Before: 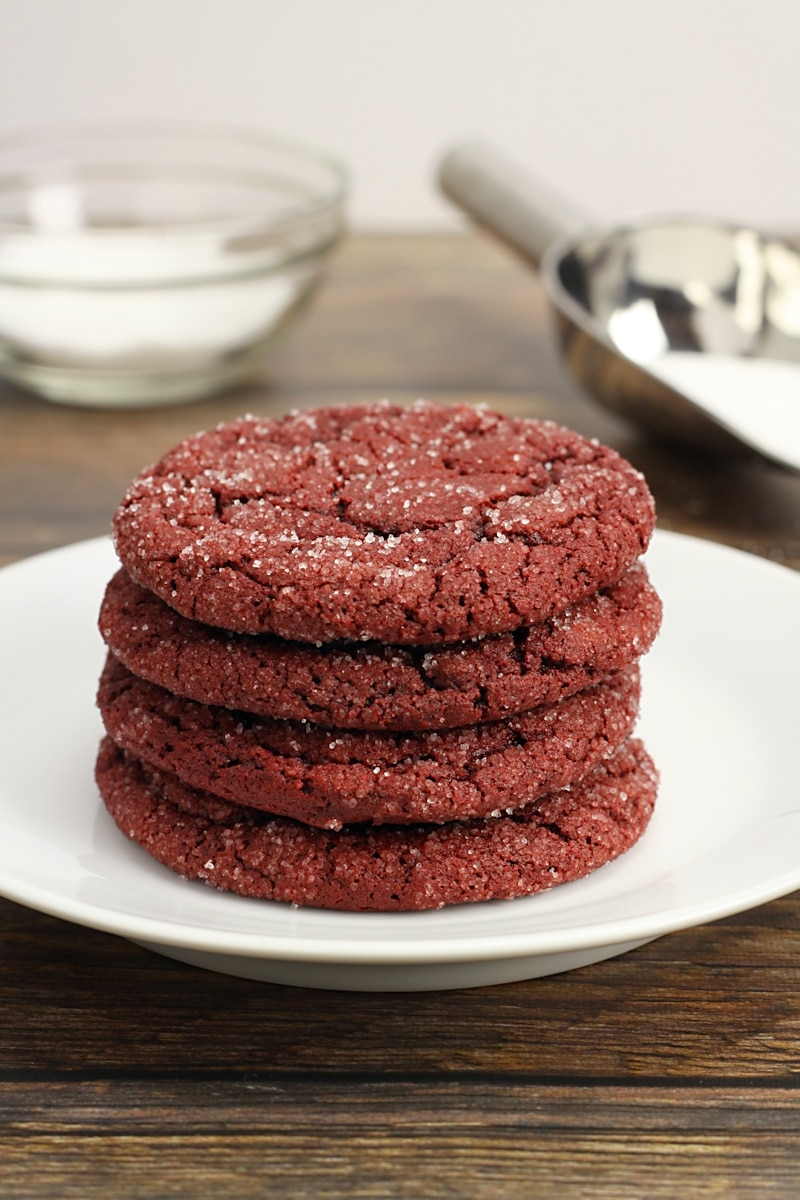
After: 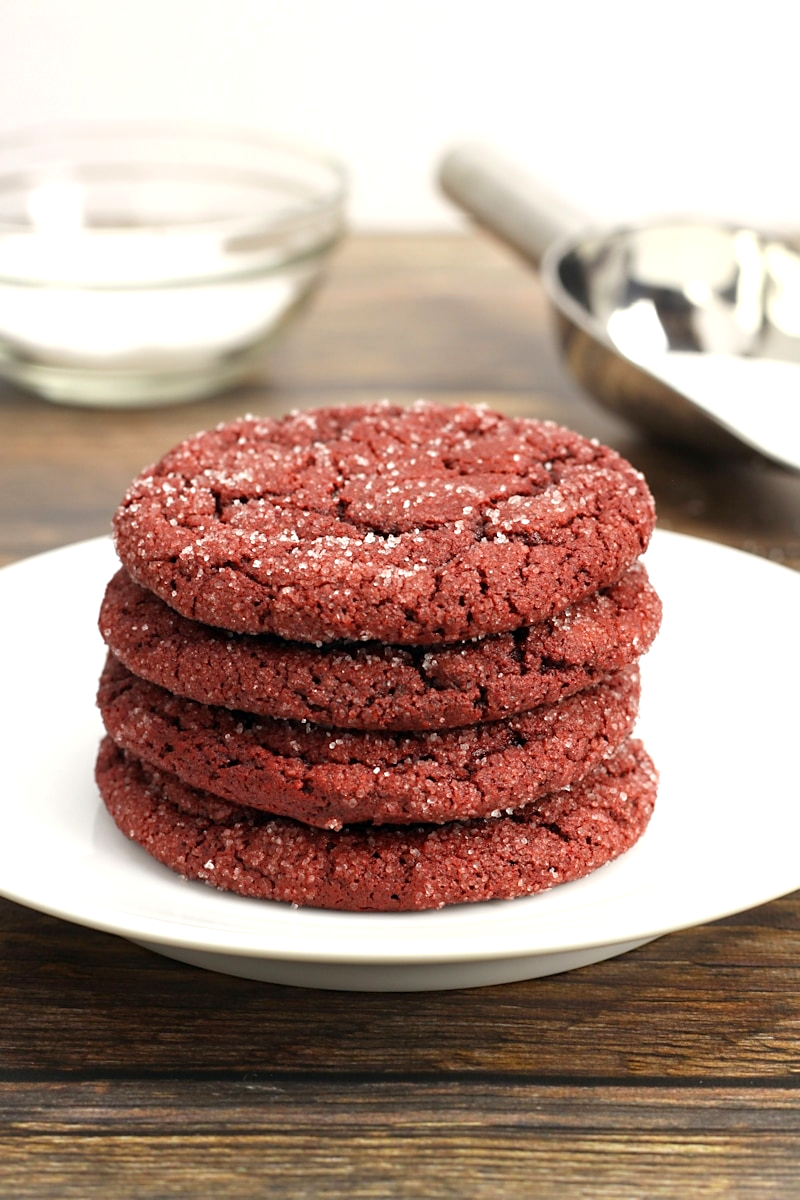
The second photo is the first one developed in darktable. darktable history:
exposure: black level correction 0.001, exposure 0.498 EV, compensate highlight preservation false
